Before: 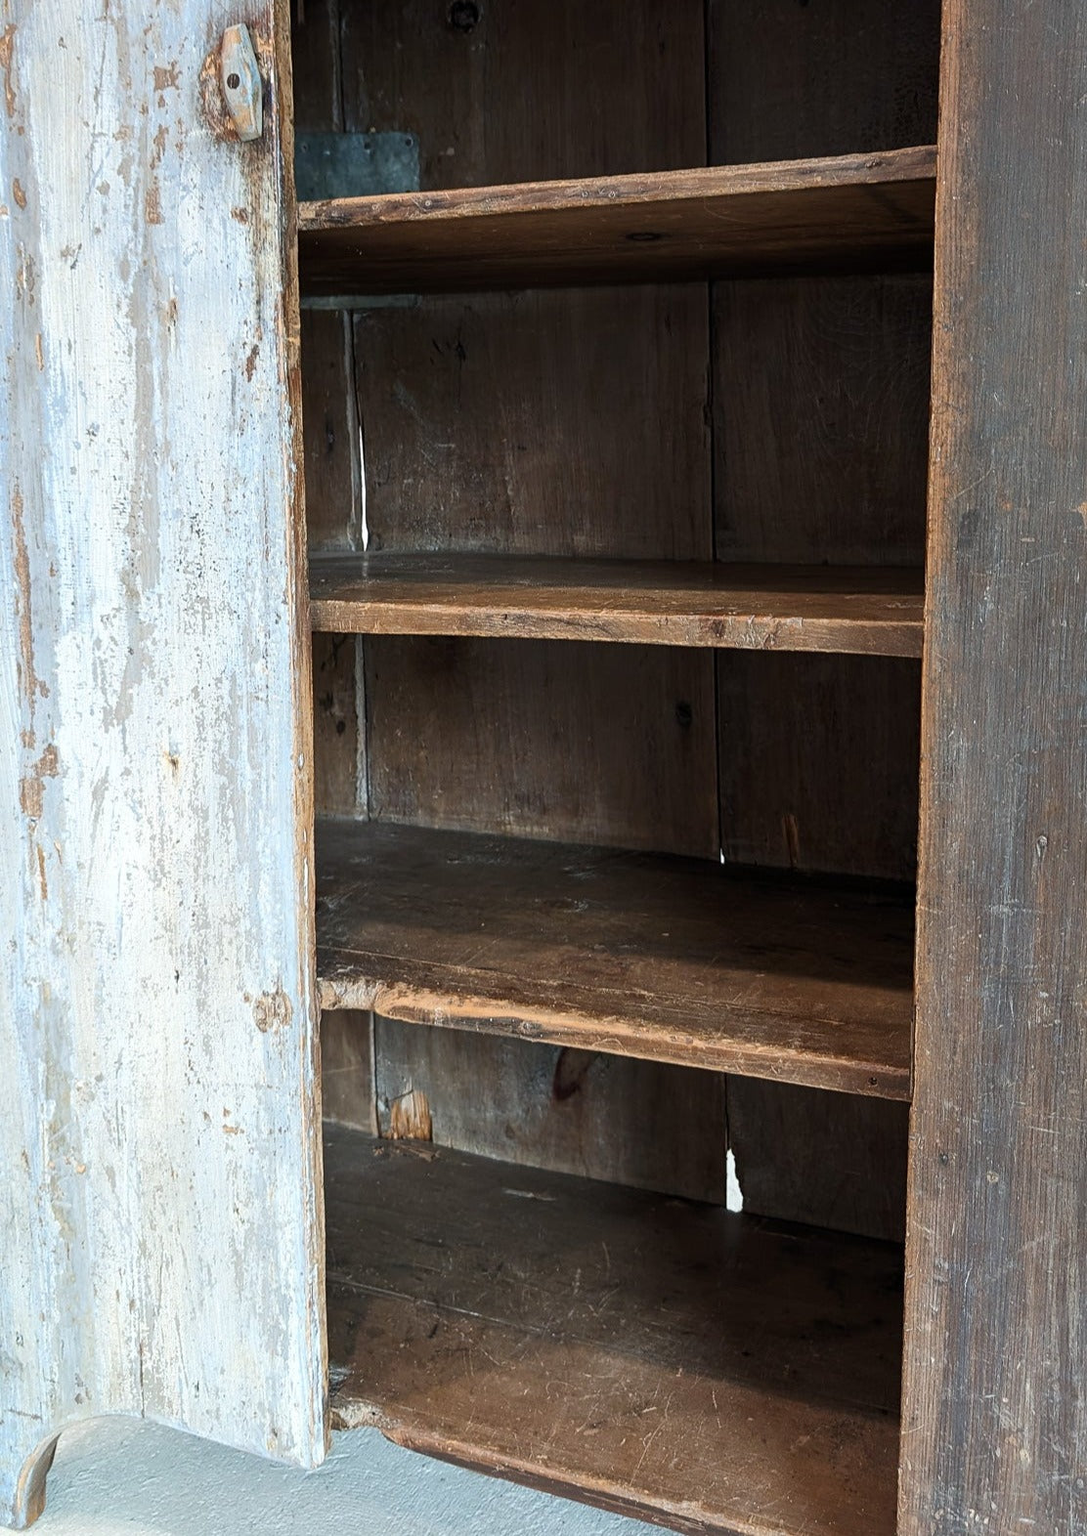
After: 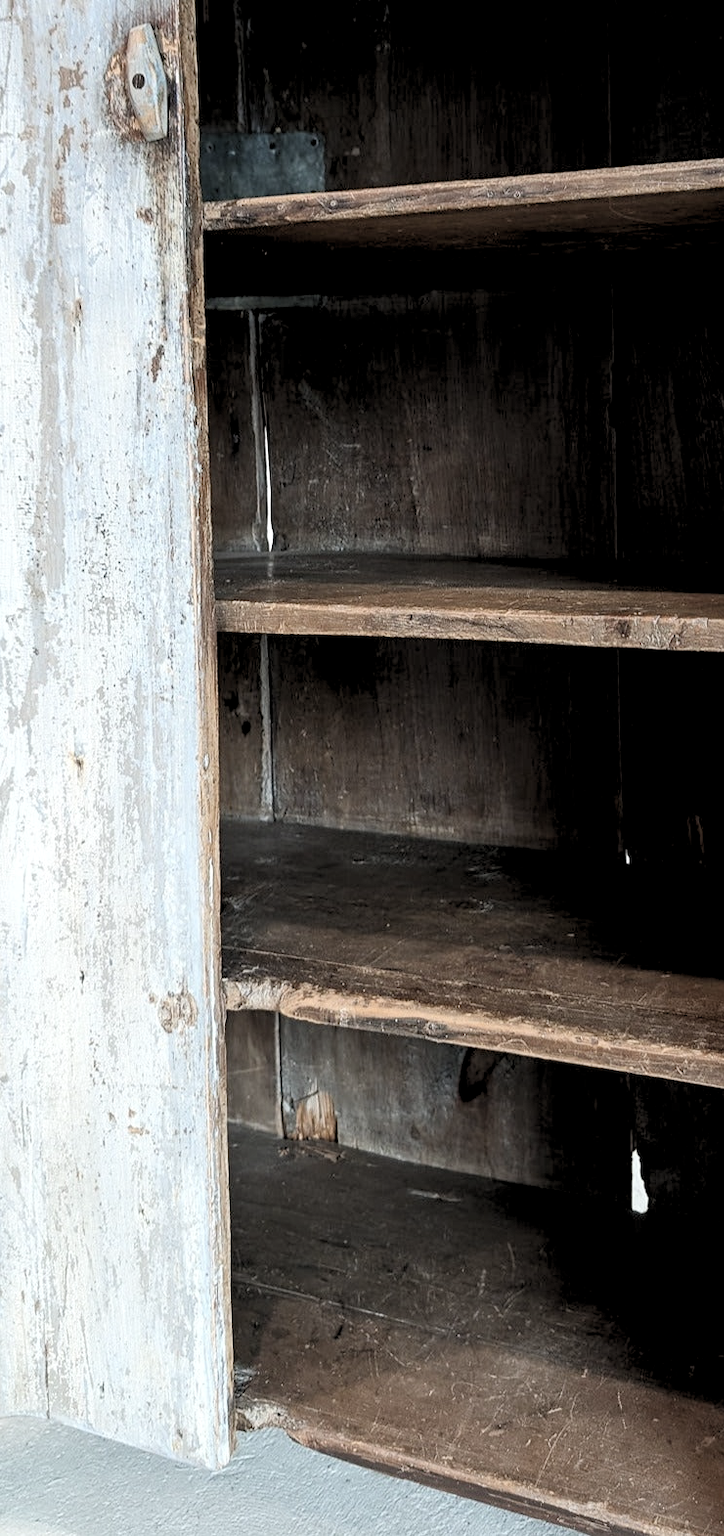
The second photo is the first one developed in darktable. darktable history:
exposure: exposure -0.116 EV, compensate exposure bias true, compensate highlight preservation false
crop and rotate: left 8.786%, right 24.548%
contrast brightness saturation: contrast 0.1, saturation -0.36
rgb levels: levels [[0.013, 0.434, 0.89], [0, 0.5, 1], [0, 0.5, 1]]
